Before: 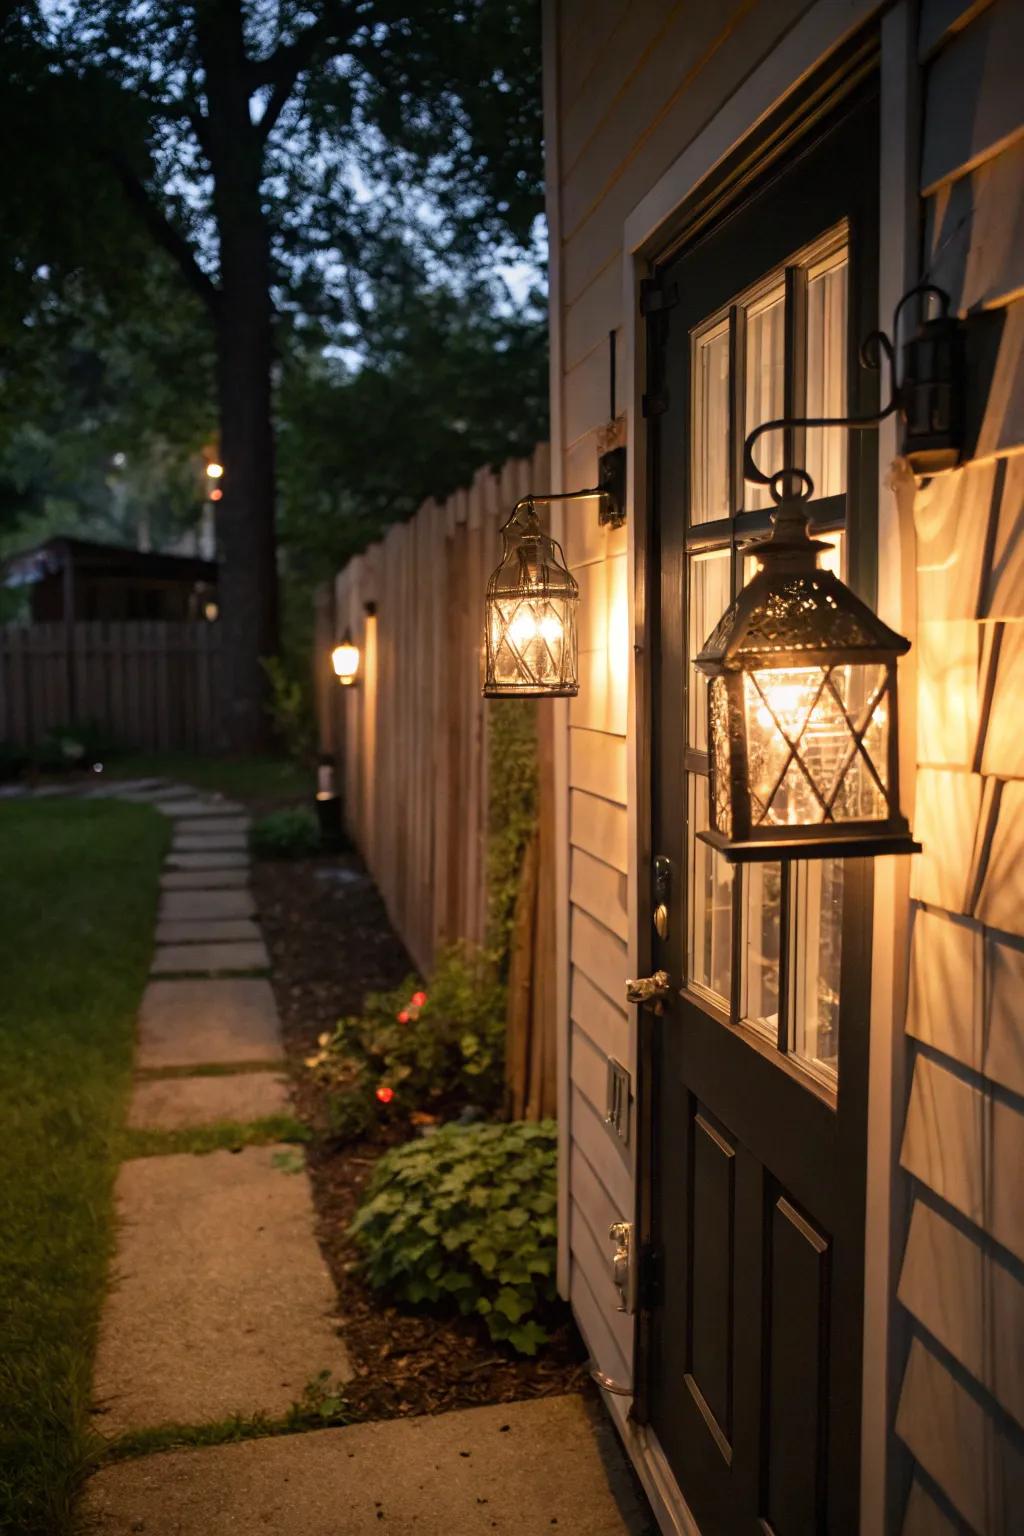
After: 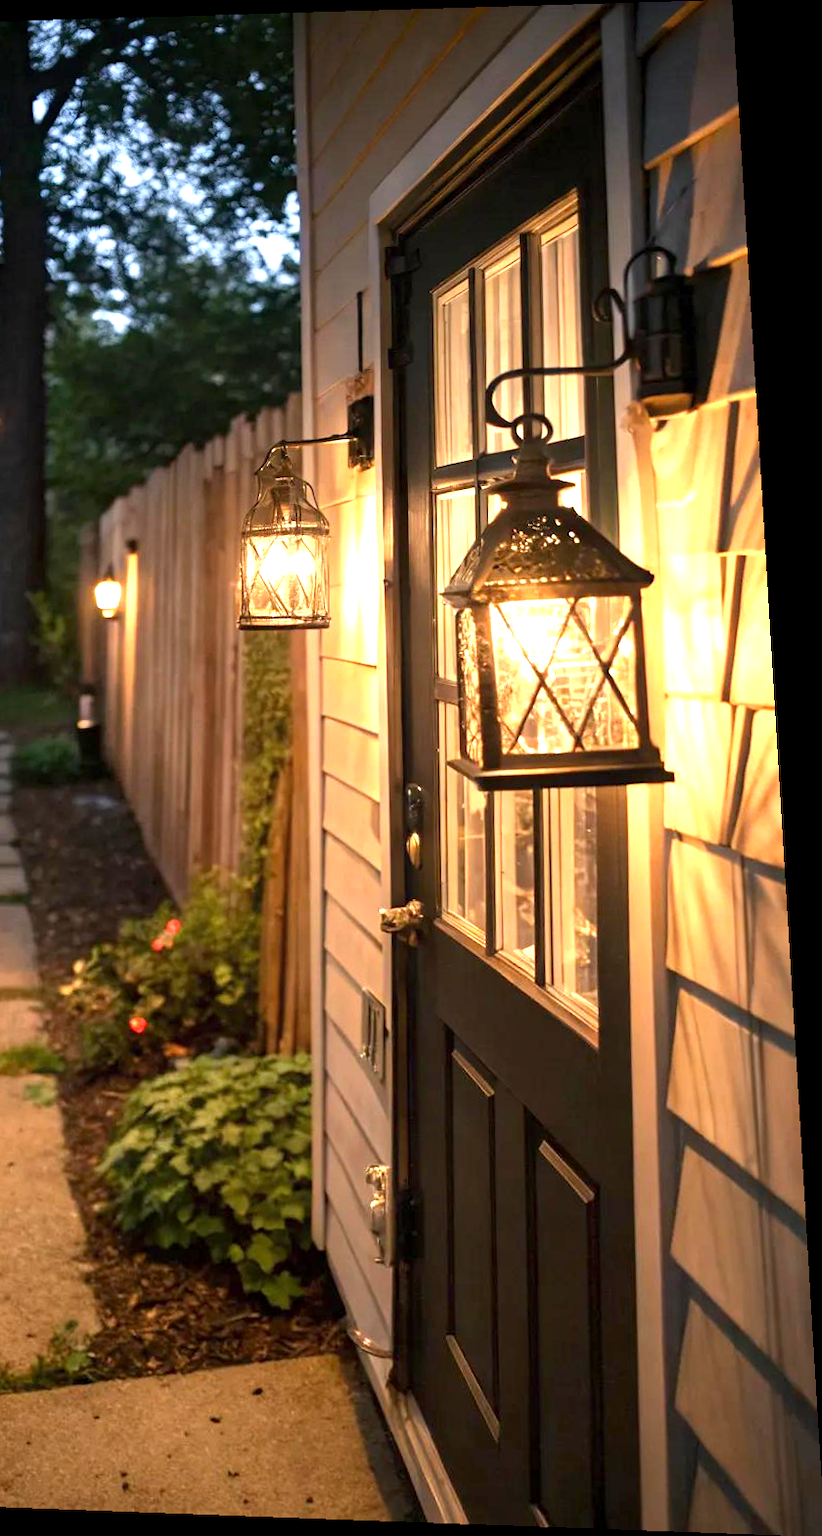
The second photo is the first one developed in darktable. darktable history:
crop and rotate: left 24.6%
exposure: black level correction 0.001, exposure 1.129 EV, compensate exposure bias true, compensate highlight preservation false
rotate and perspective: rotation 0.128°, lens shift (vertical) -0.181, lens shift (horizontal) -0.044, shear 0.001, automatic cropping off
